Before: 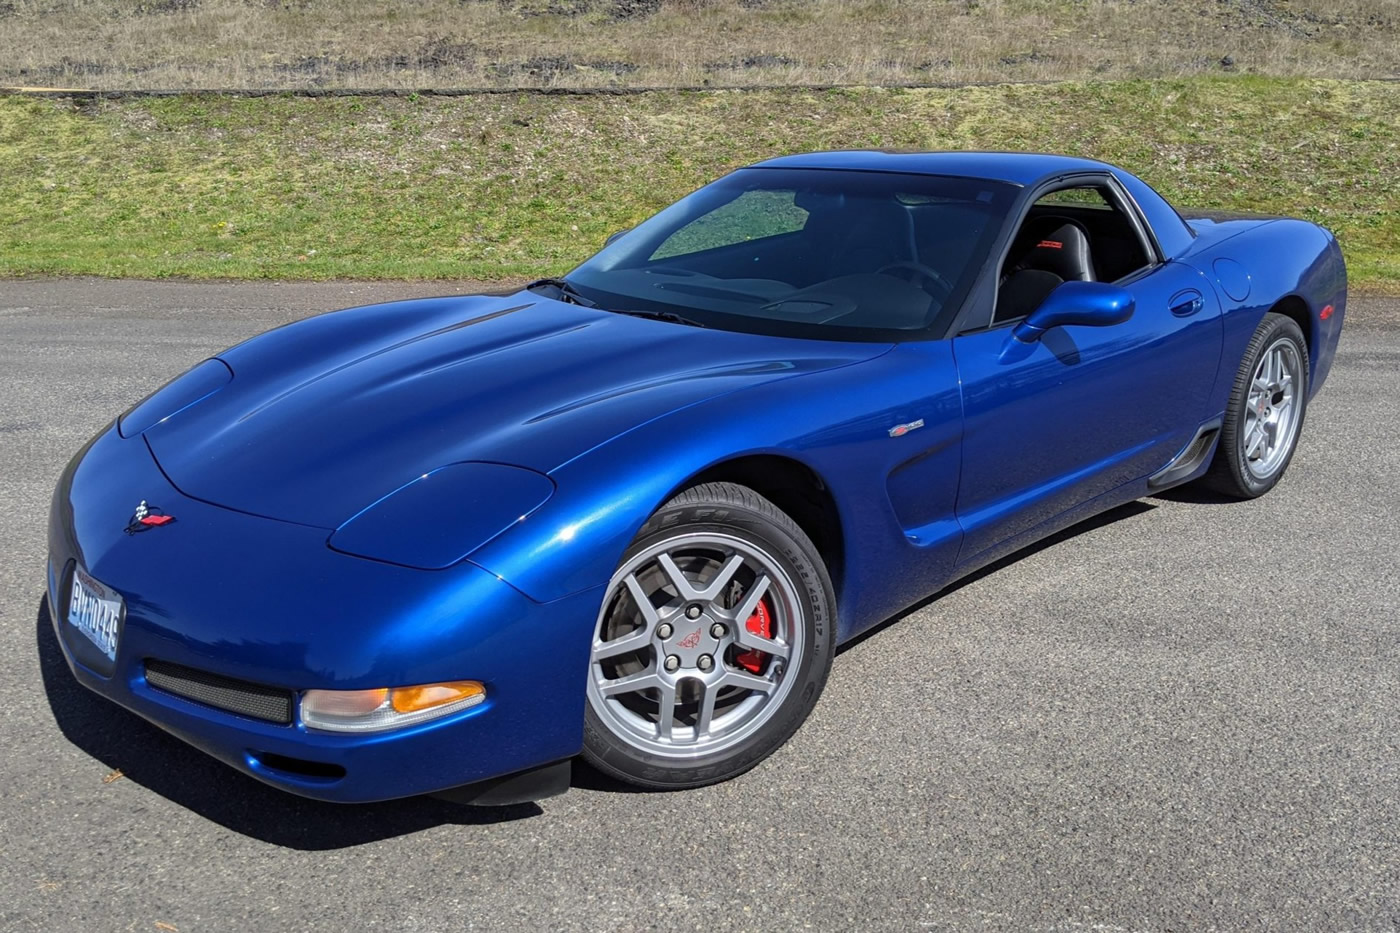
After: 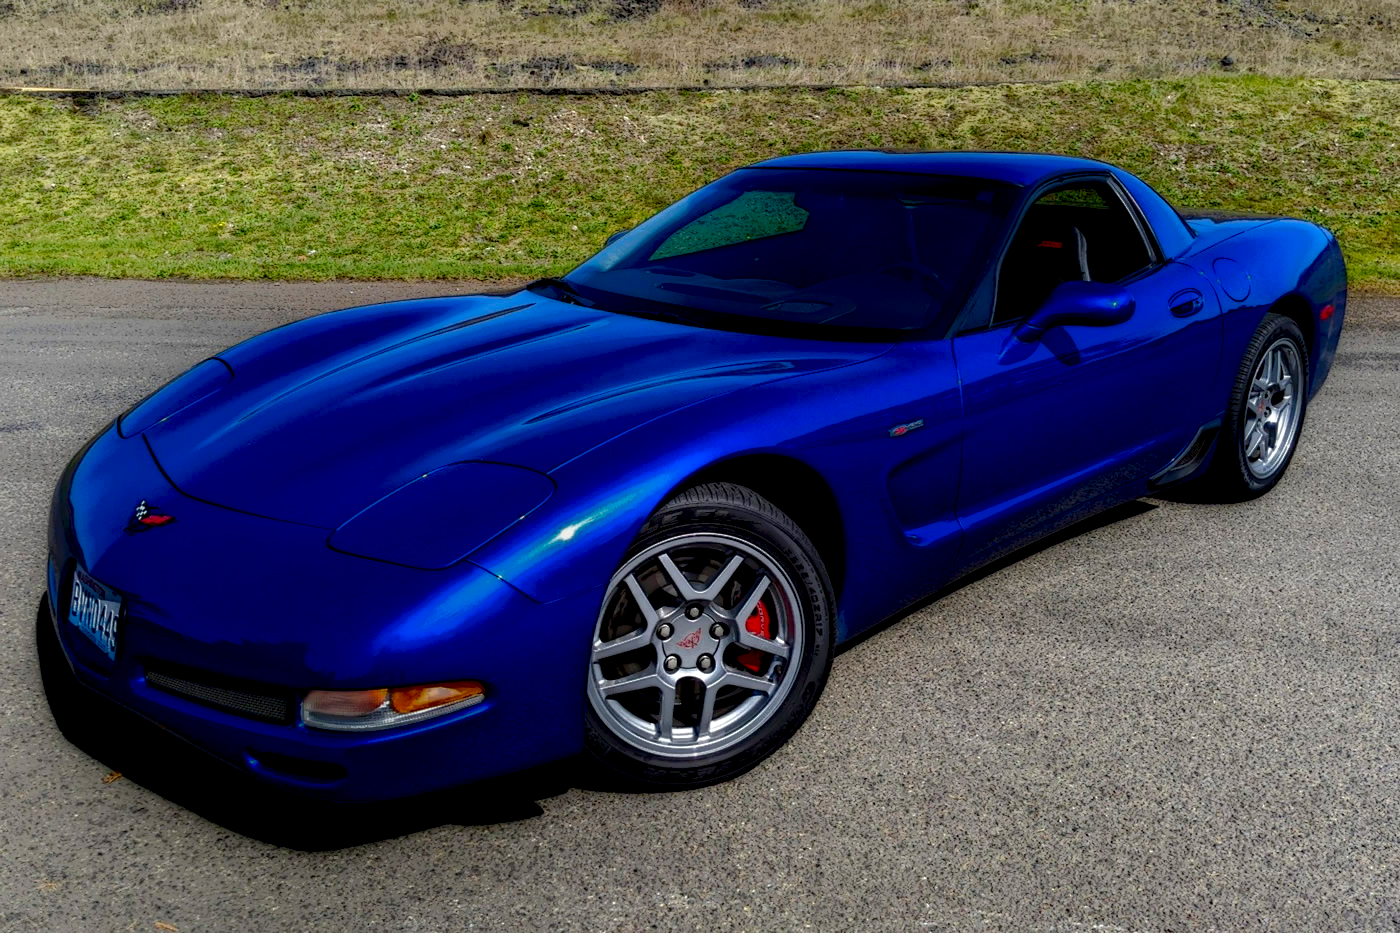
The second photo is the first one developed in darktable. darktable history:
color balance rgb: perceptual saturation grading › global saturation 20%, perceptual saturation grading › highlights -50.347%, perceptual saturation grading › shadows 31.222%, perceptual brilliance grading › global brilliance 11.983%, global vibrance 45.079%
local contrast: highlights 2%, shadows 207%, detail 164%, midtone range 0.004
